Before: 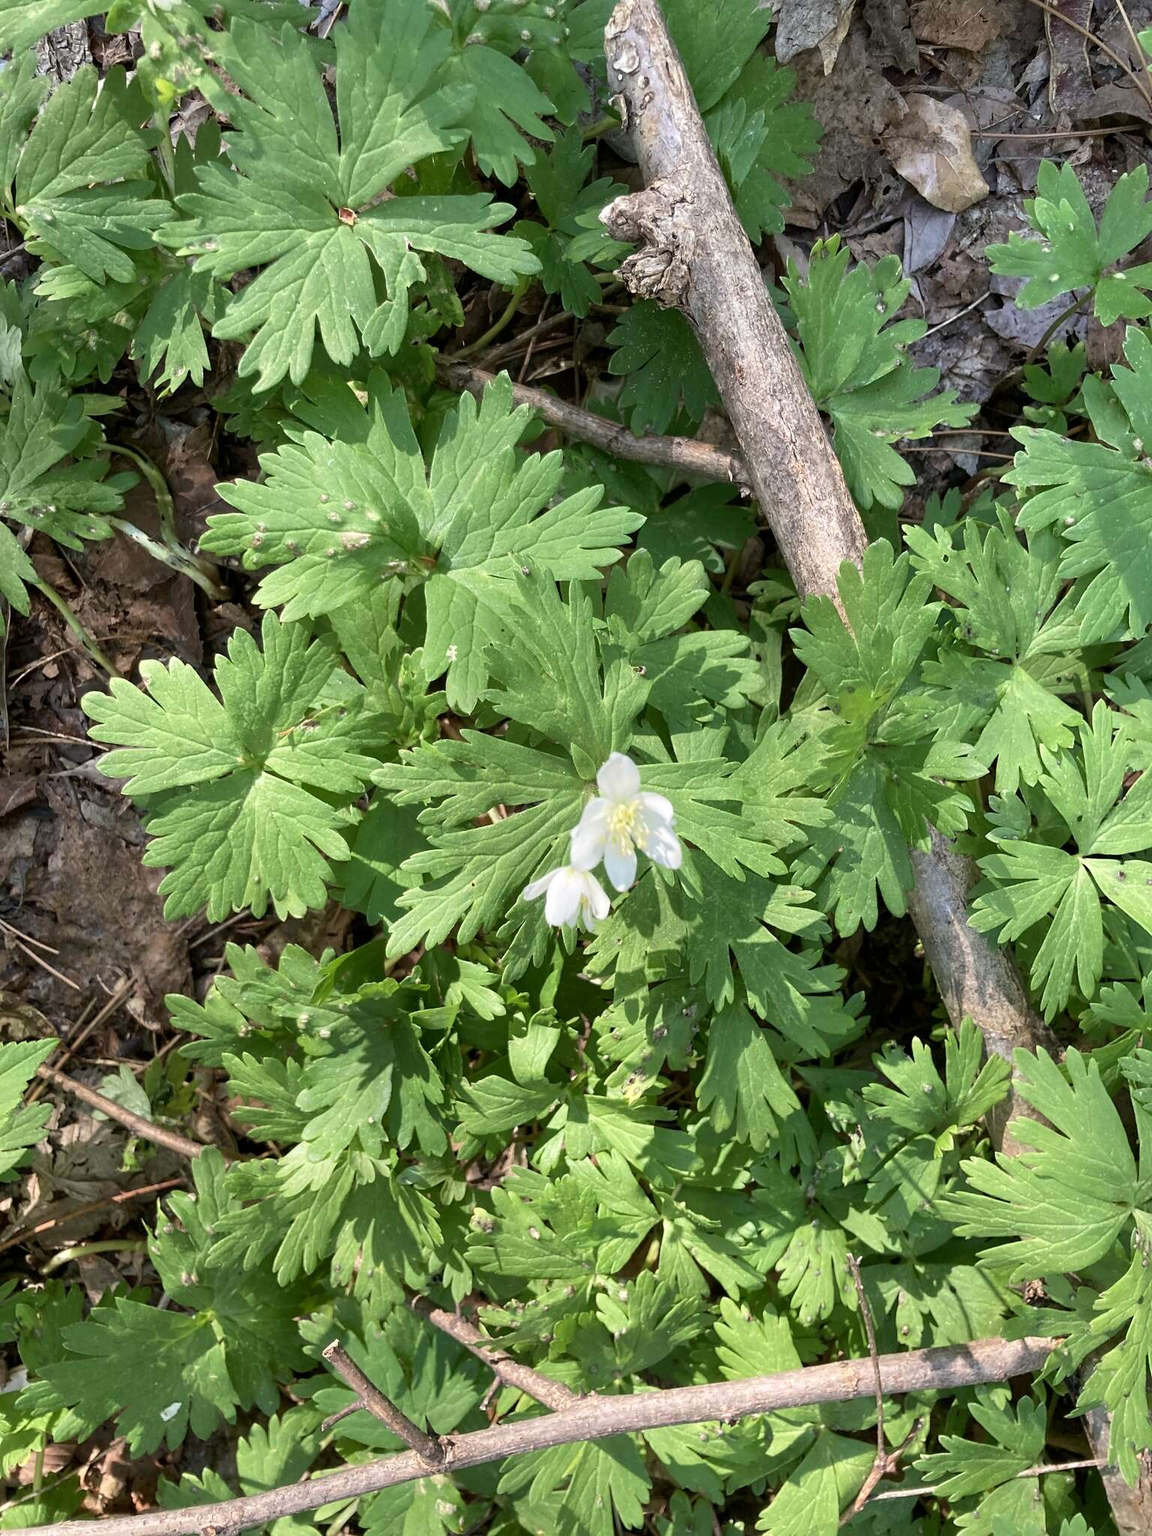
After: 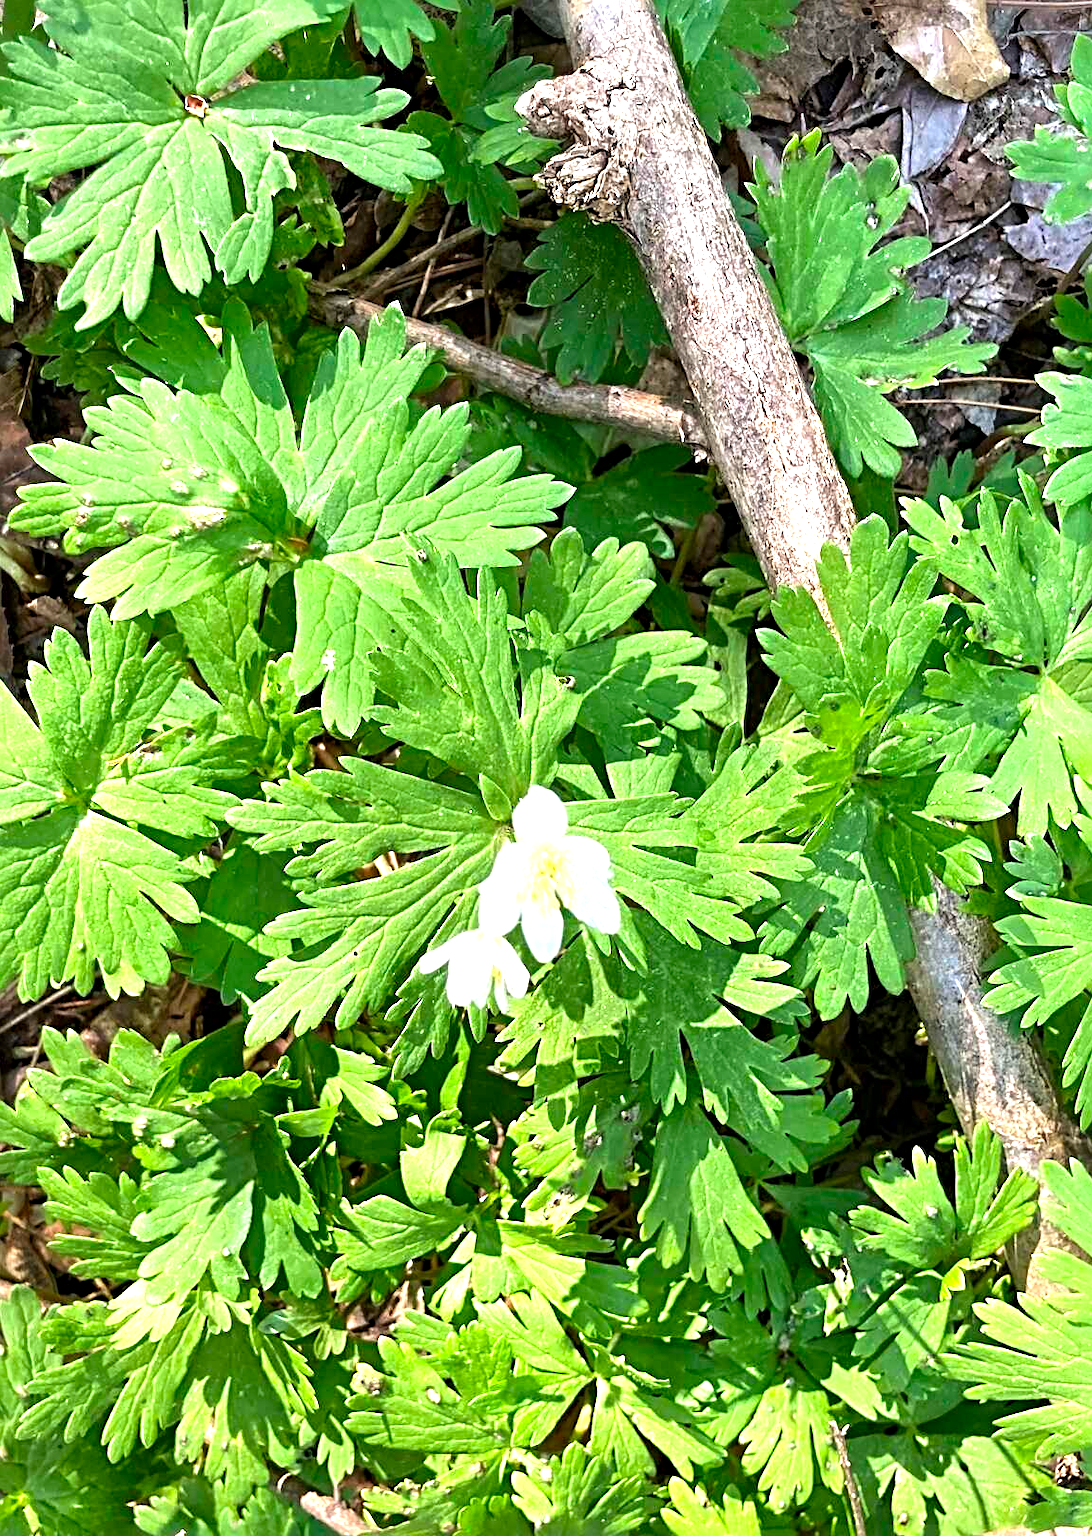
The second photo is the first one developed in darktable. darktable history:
crop: left 16.768%, top 8.653%, right 8.362%, bottom 12.485%
local contrast: mode bilateral grid, contrast 20, coarseness 50, detail 120%, midtone range 0.2
exposure: exposure 0.77 EV, compensate highlight preservation false
color balance: contrast 6.48%, output saturation 113.3%
sharpen: radius 4.883
